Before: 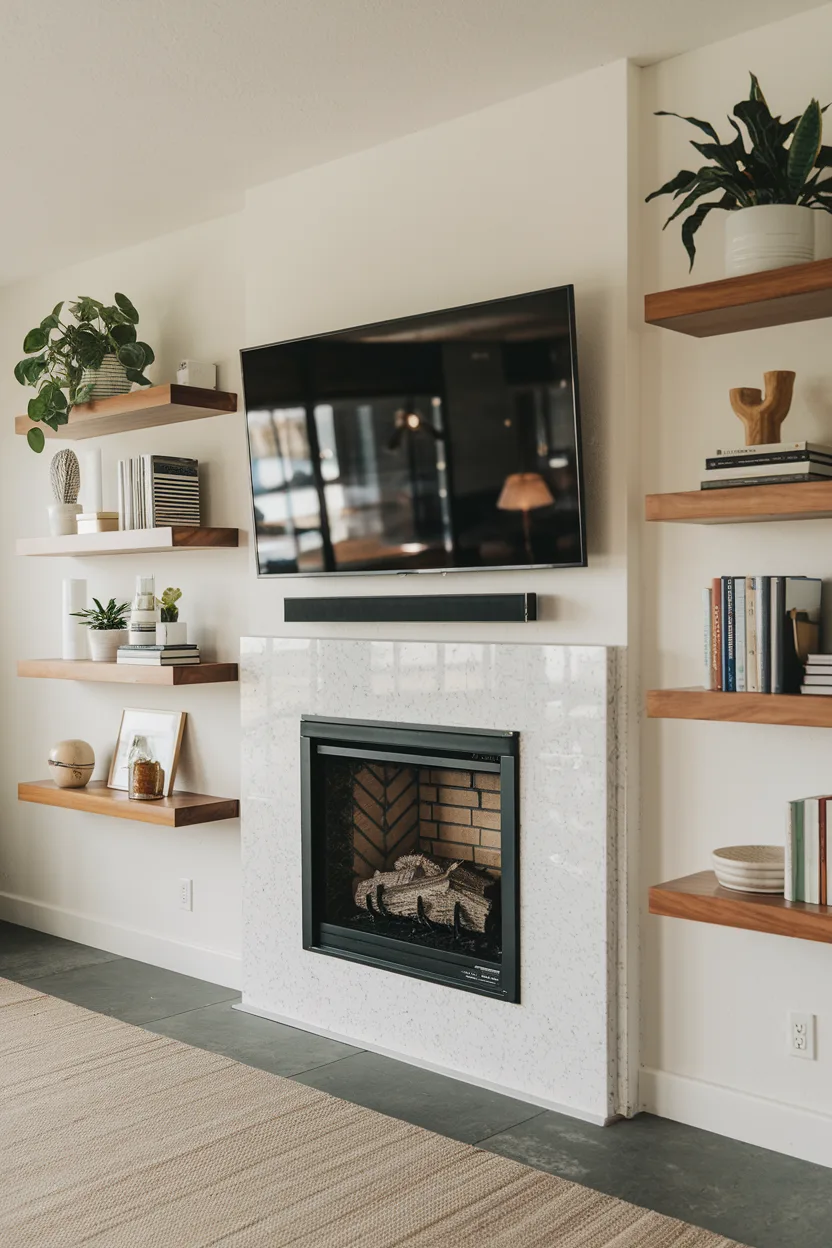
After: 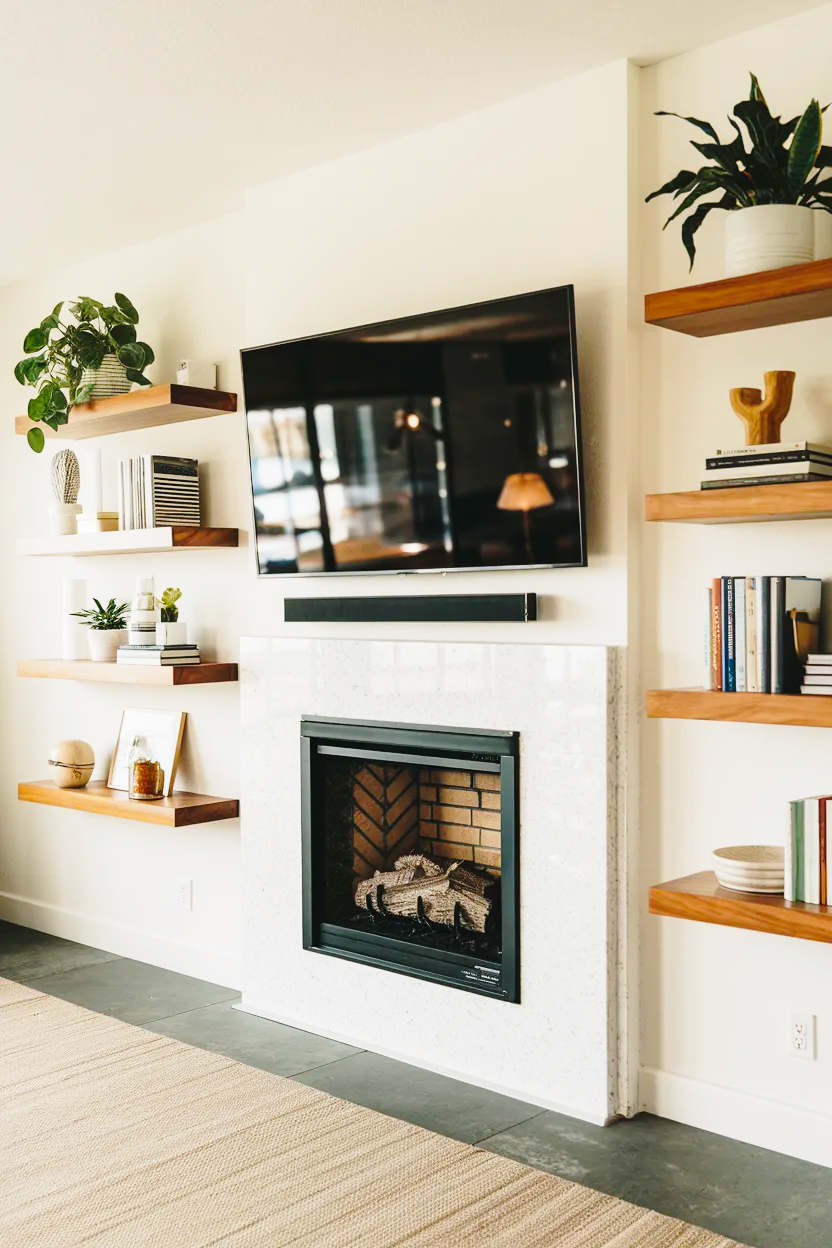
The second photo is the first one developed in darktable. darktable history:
color balance rgb: perceptual saturation grading › global saturation 15.009%, global vibrance 20%
base curve: curves: ch0 [(0, 0) (0.028, 0.03) (0.121, 0.232) (0.46, 0.748) (0.859, 0.968) (1, 1)], preserve colors none
